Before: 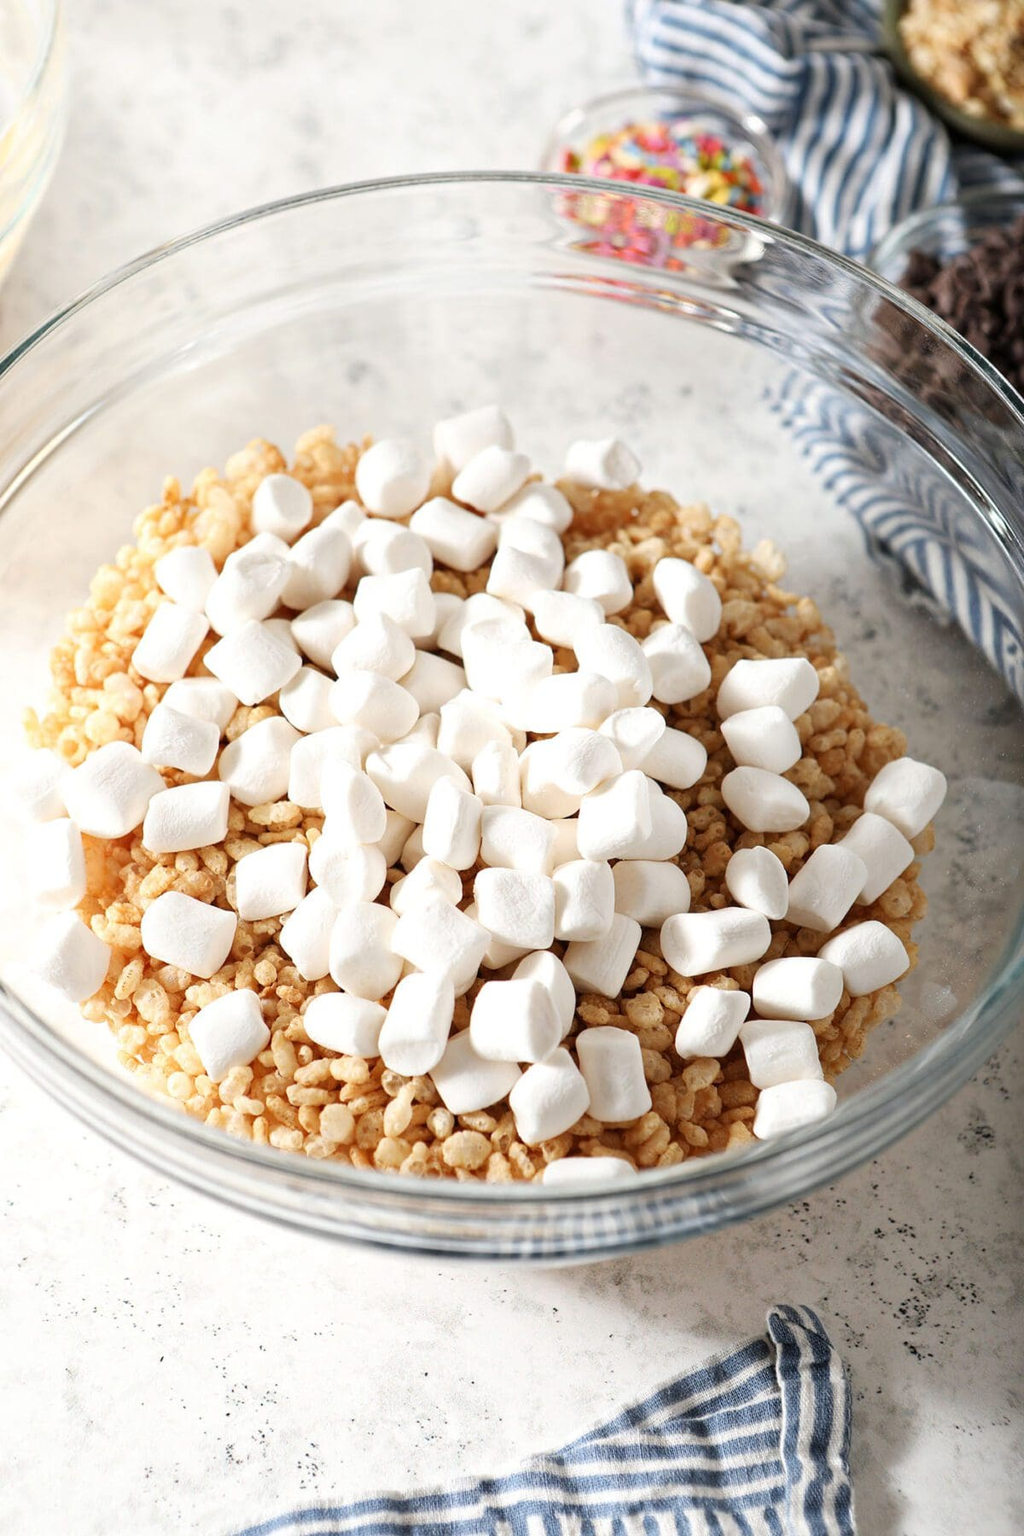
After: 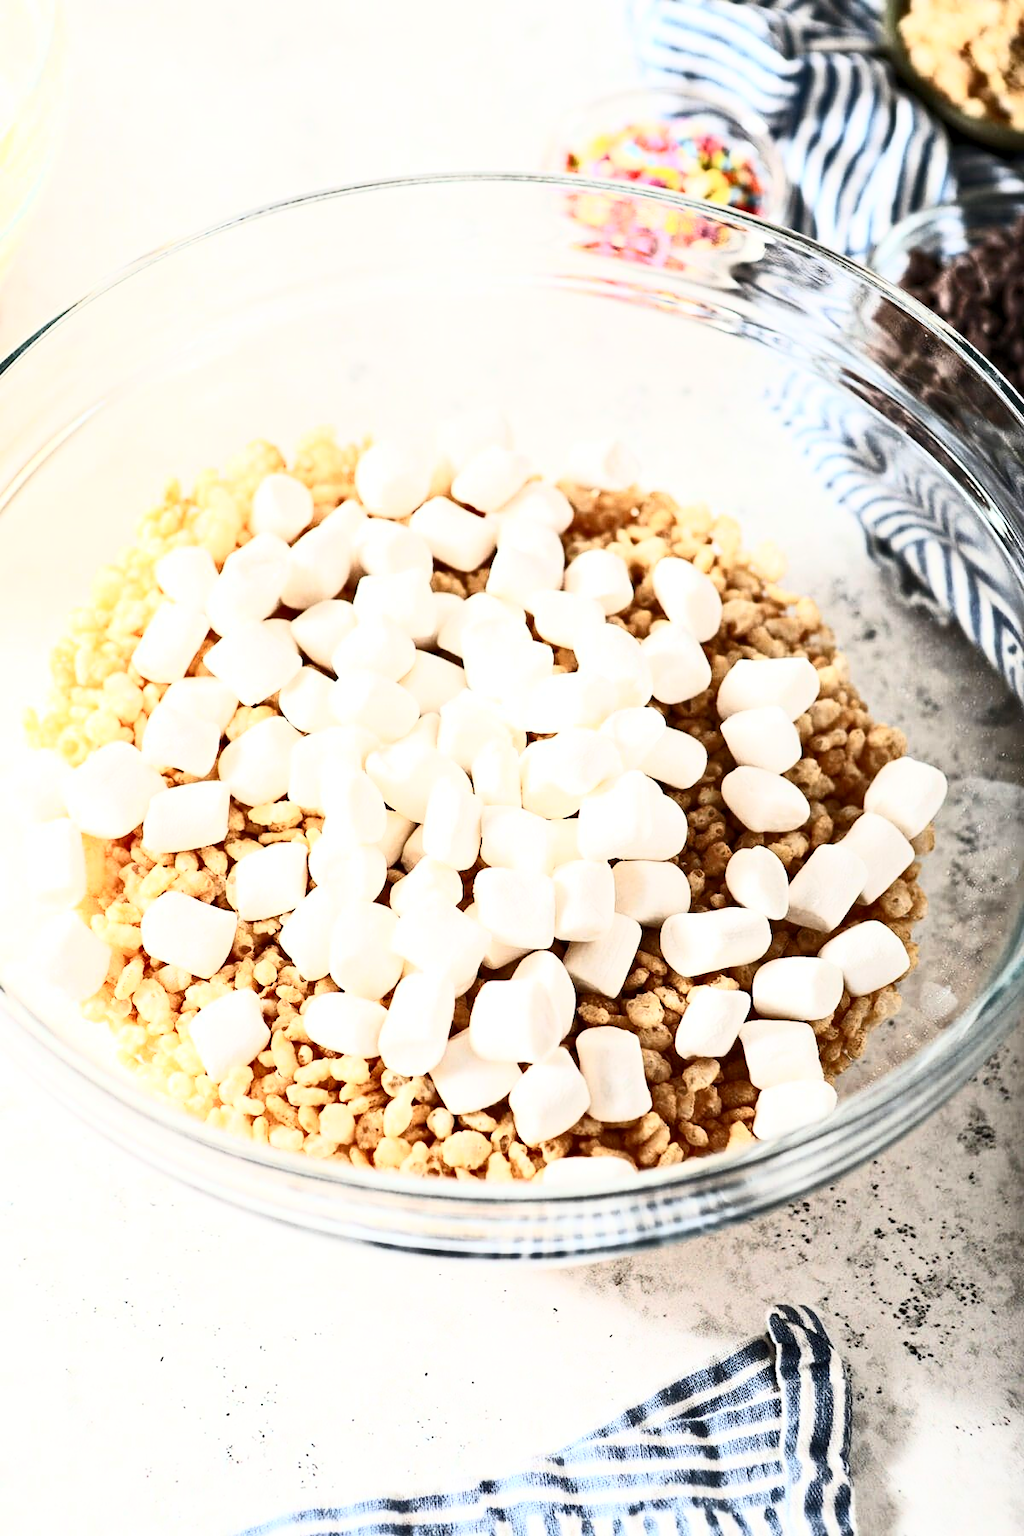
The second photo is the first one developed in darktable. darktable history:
contrast brightness saturation: contrast 0.62, brightness 0.34, saturation 0.14
contrast equalizer: y [[0.5, 0.501, 0.532, 0.538, 0.54, 0.541], [0.5 ×6], [0.5 ×6], [0 ×6], [0 ×6]]
